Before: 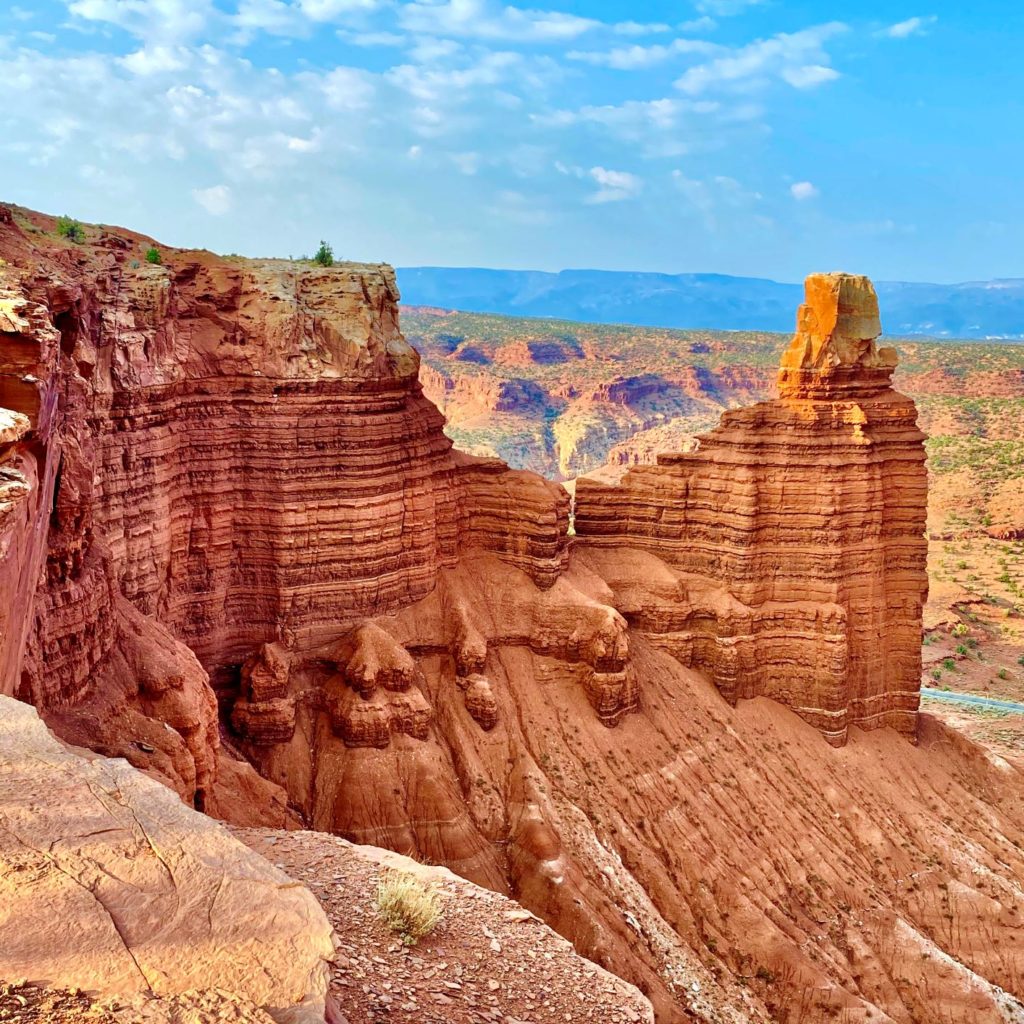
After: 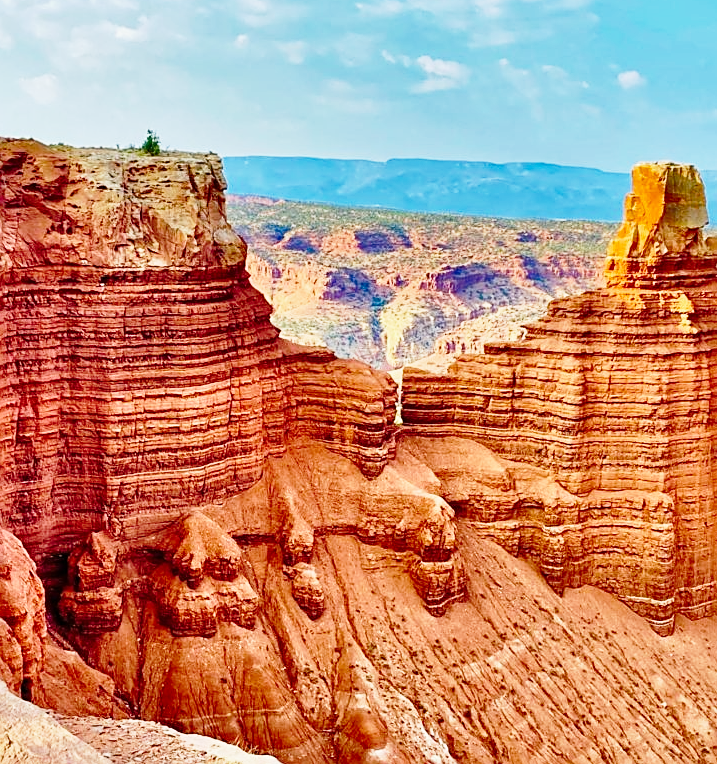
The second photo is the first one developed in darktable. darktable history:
exposure: compensate highlight preservation false
crop and rotate: left 16.929%, top 10.852%, right 13.039%, bottom 14.492%
base curve: curves: ch0 [(0, 0) (0.028, 0.03) (0.121, 0.232) (0.46, 0.748) (0.859, 0.968) (1, 1)], preserve colors none
sharpen: on, module defaults
tone equalizer: -7 EV 0.198 EV, -6 EV 0.151 EV, -5 EV 0.069 EV, -4 EV 0.065 EV, -2 EV -0.023 EV, -1 EV -0.043 EV, +0 EV -0.061 EV, smoothing diameter 2.17%, edges refinement/feathering 22.69, mask exposure compensation -1.57 EV, filter diffusion 5
shadows and highlights: shadows 43.82, white point adjustment -1.52, soften with gaussian
